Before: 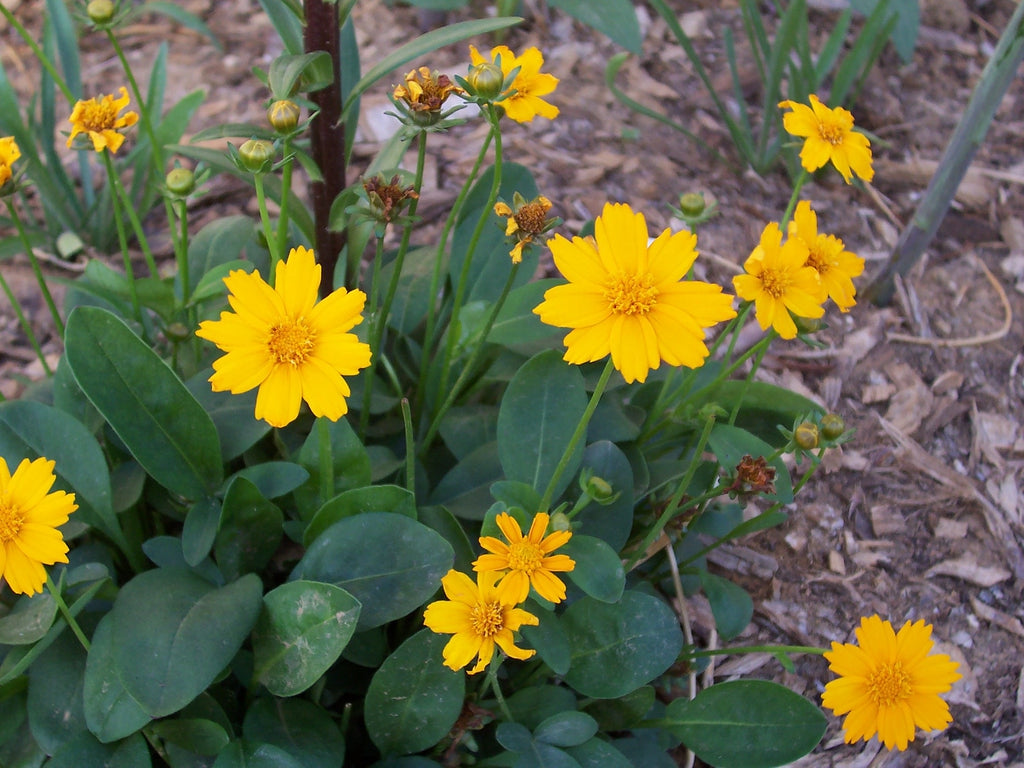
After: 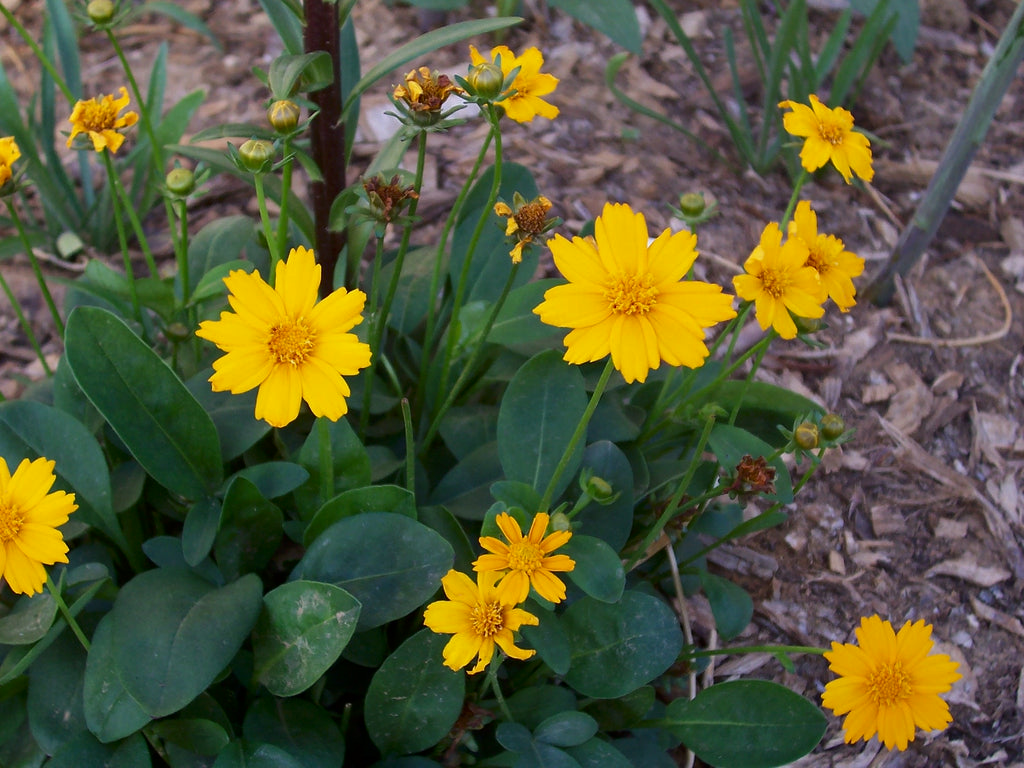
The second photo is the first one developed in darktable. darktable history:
contrast brightness saturation: brightness -0.095
